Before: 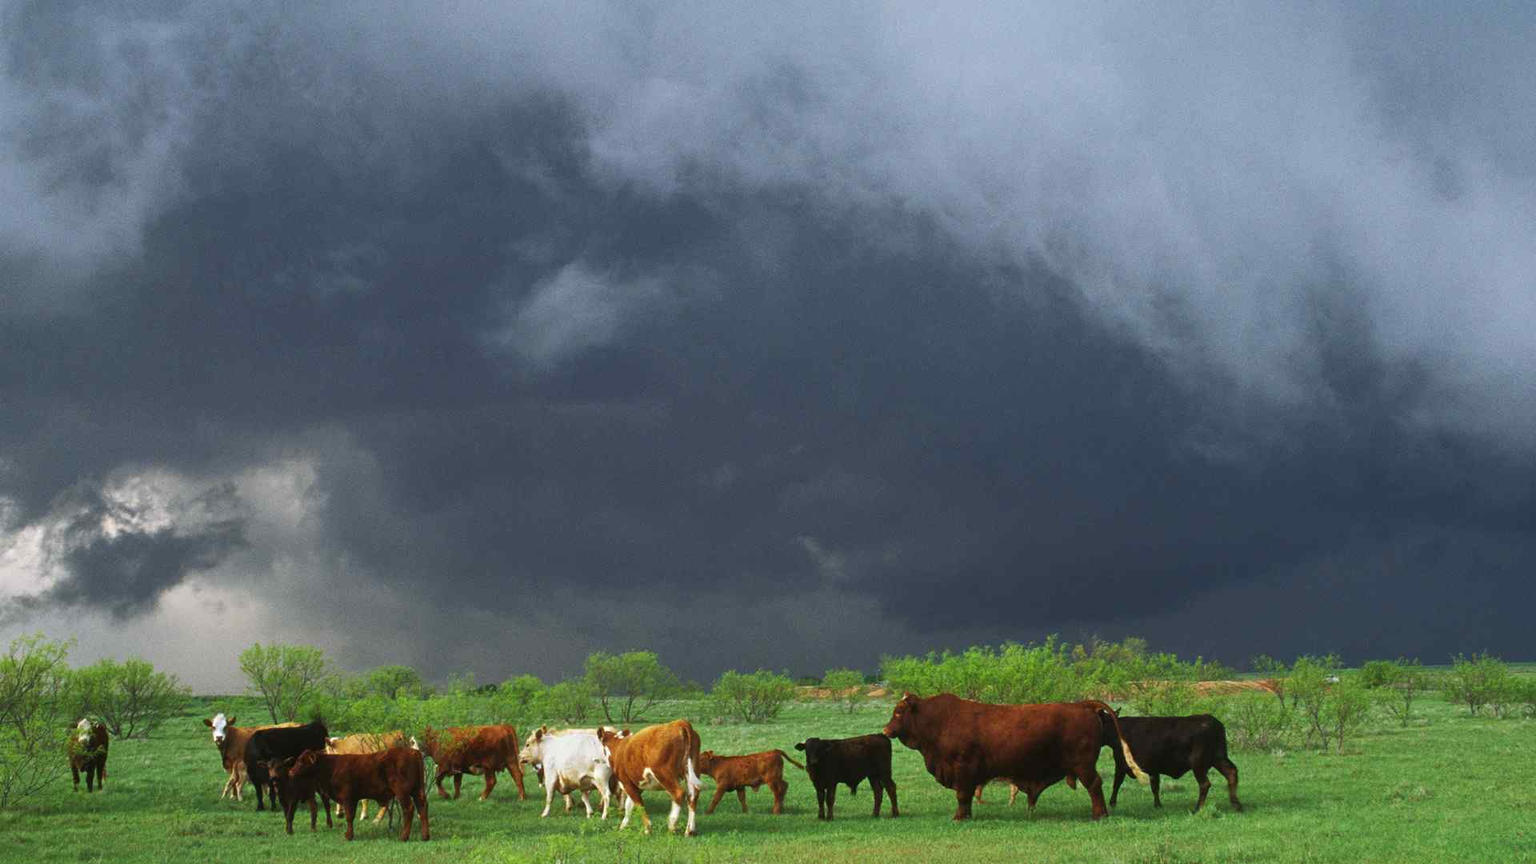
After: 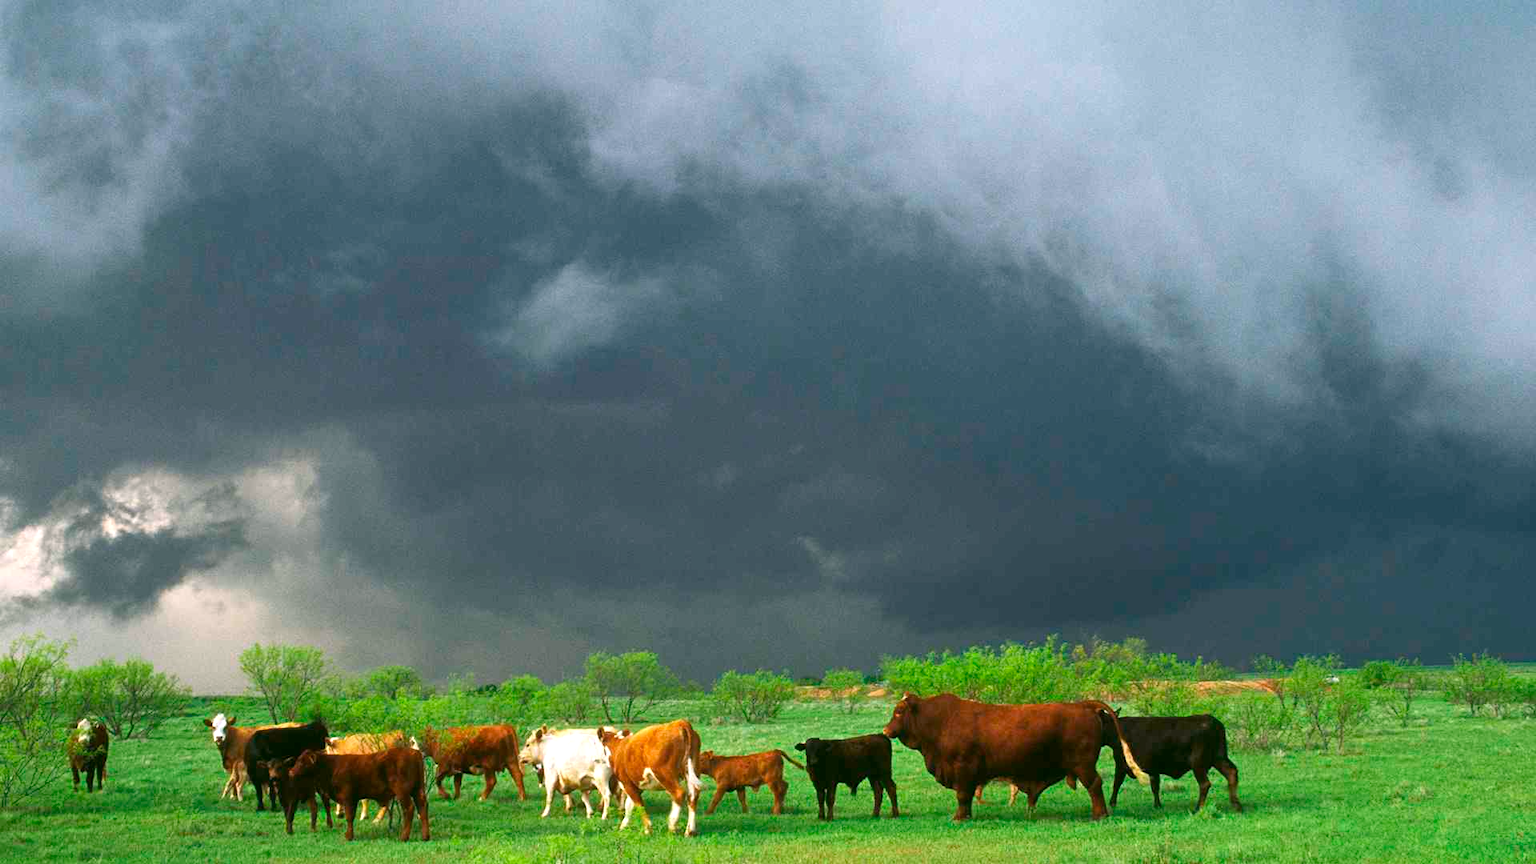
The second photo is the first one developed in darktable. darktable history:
color correction: highlights a* 4.02, highlights b* 4.98, shadows a* -7.55, shadows b* 4.98
exposure: black level correction 0, exposure 0.5 EV, compensate highlight preservation false
